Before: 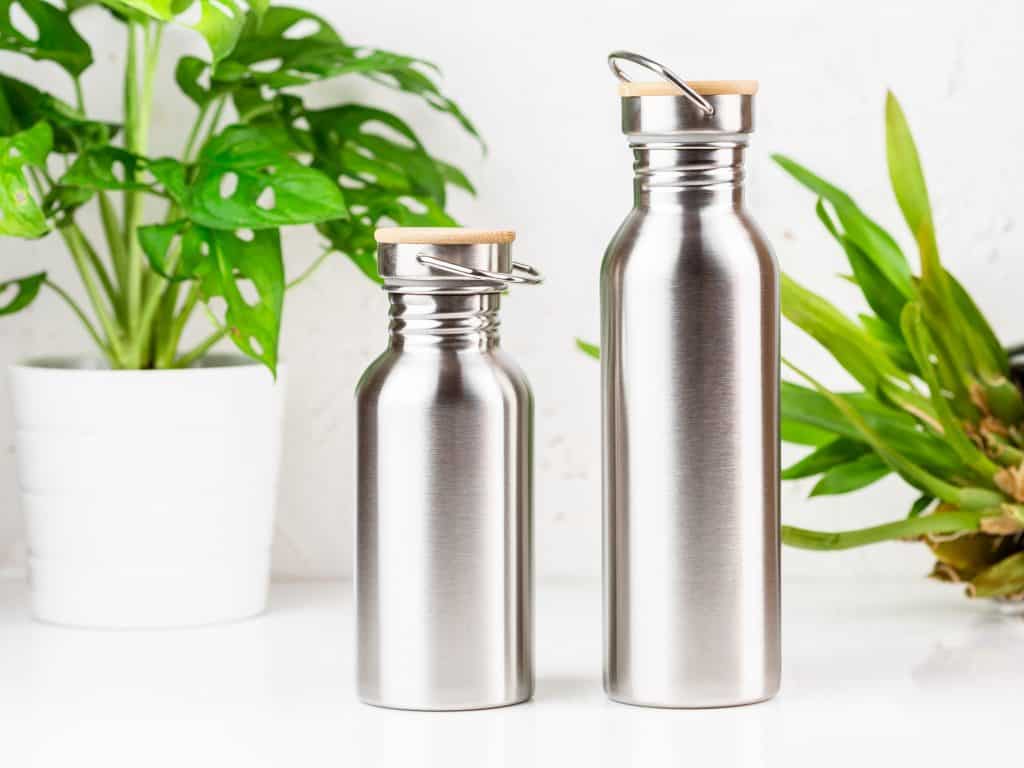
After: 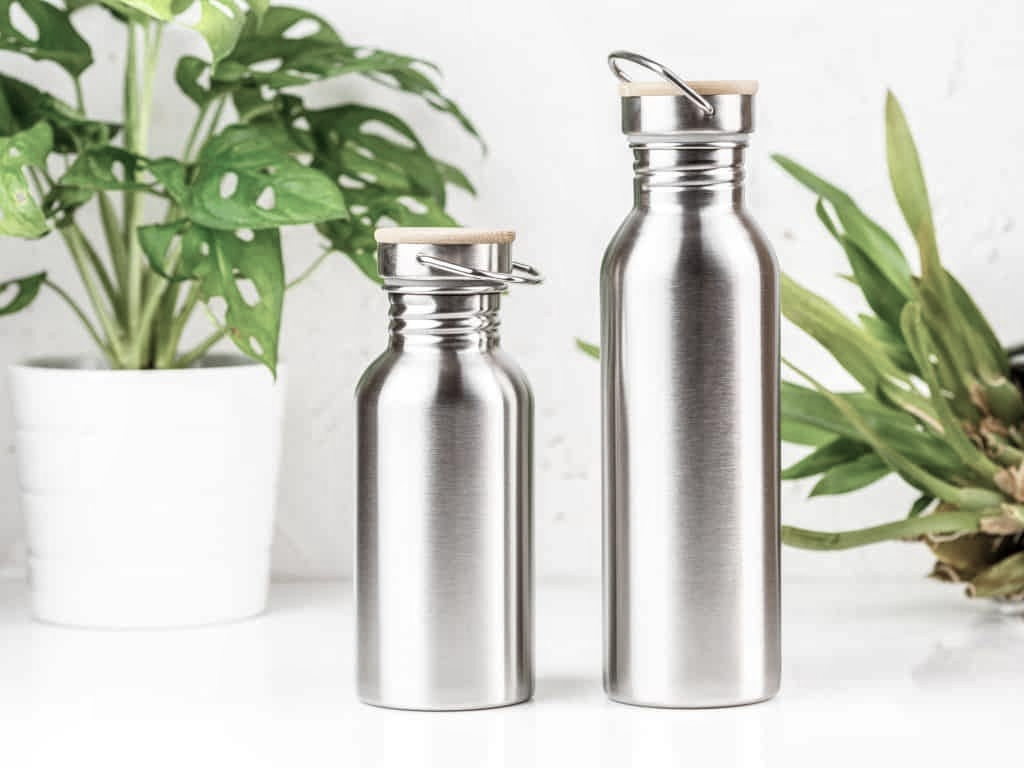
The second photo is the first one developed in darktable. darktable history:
color correction: saturation 0.5
local contrast: on, module defaults
